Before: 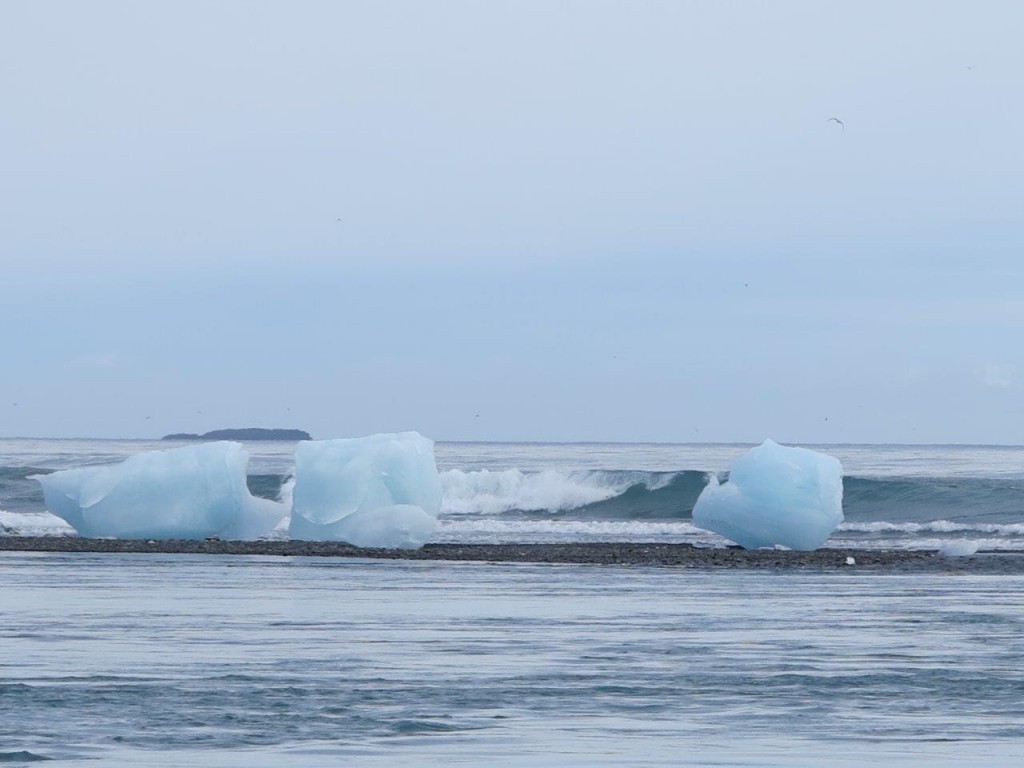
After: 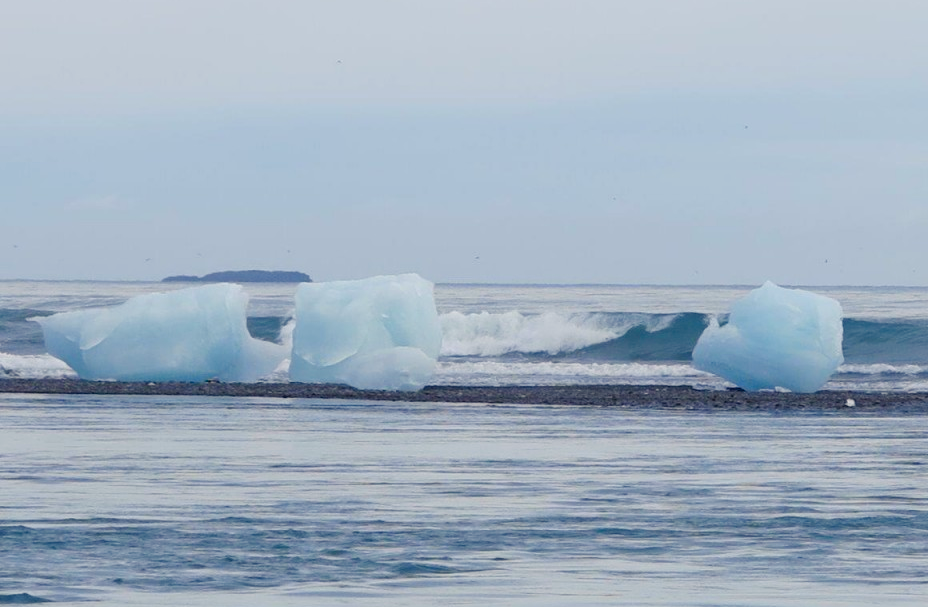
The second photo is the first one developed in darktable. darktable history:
crop: top 20.627%, right 9.34%, bottom 0.265%
color balance rgb: shadows lift › chroma 2.913%, shadows lift › hue 277.82°, highlights gain › chroma 3.021%, highlights gain › hue 72.93°, perceptual saturation grading › global saturation 20%, perceptual saturation grading › highlights -24.718%, perceptual saturation grading › shadows 50.084%, global vibrance 14.522%
